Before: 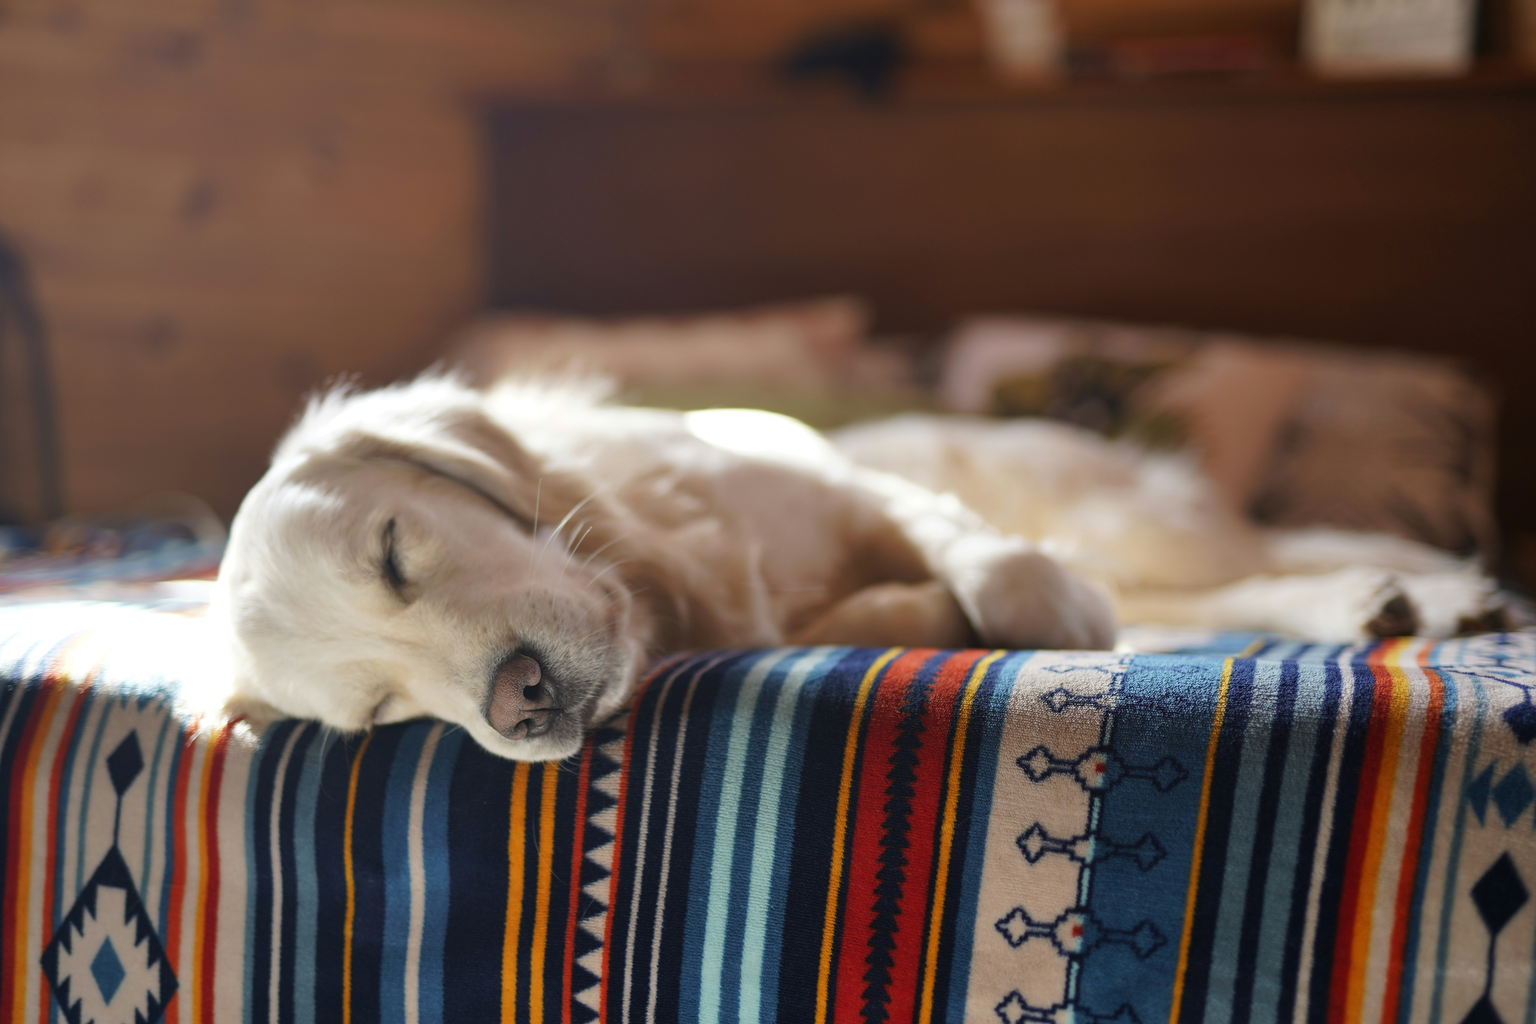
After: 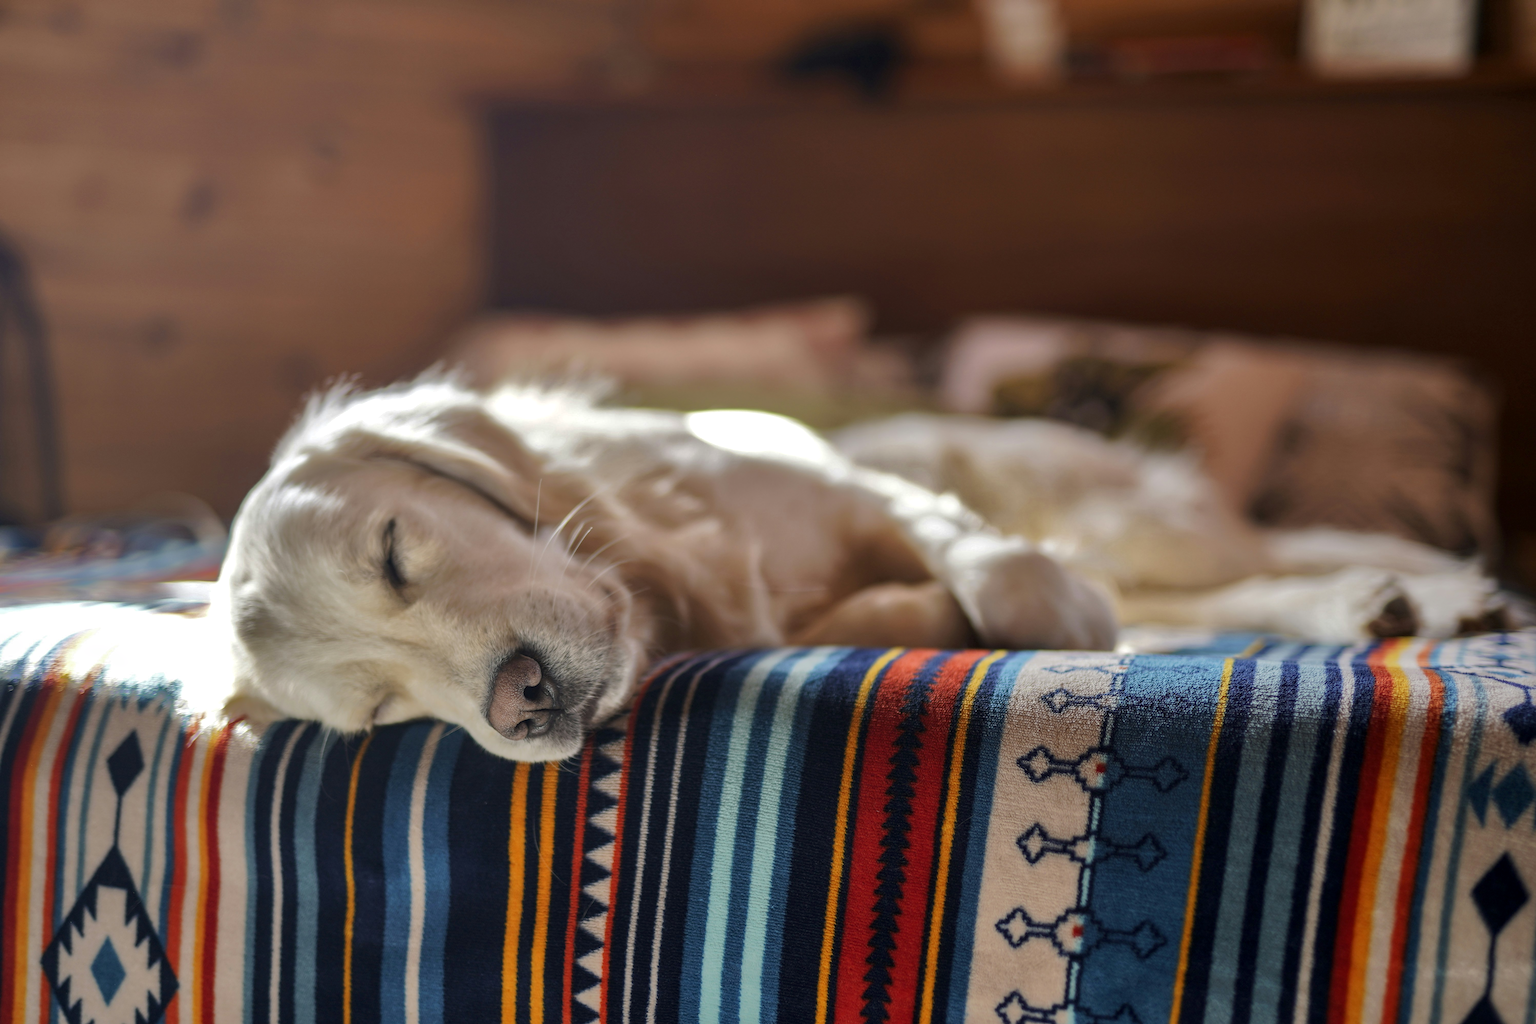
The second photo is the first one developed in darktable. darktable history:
local contrast: on, module defaults
shadows and highlights: shadows -19.91, highlights -73.15
